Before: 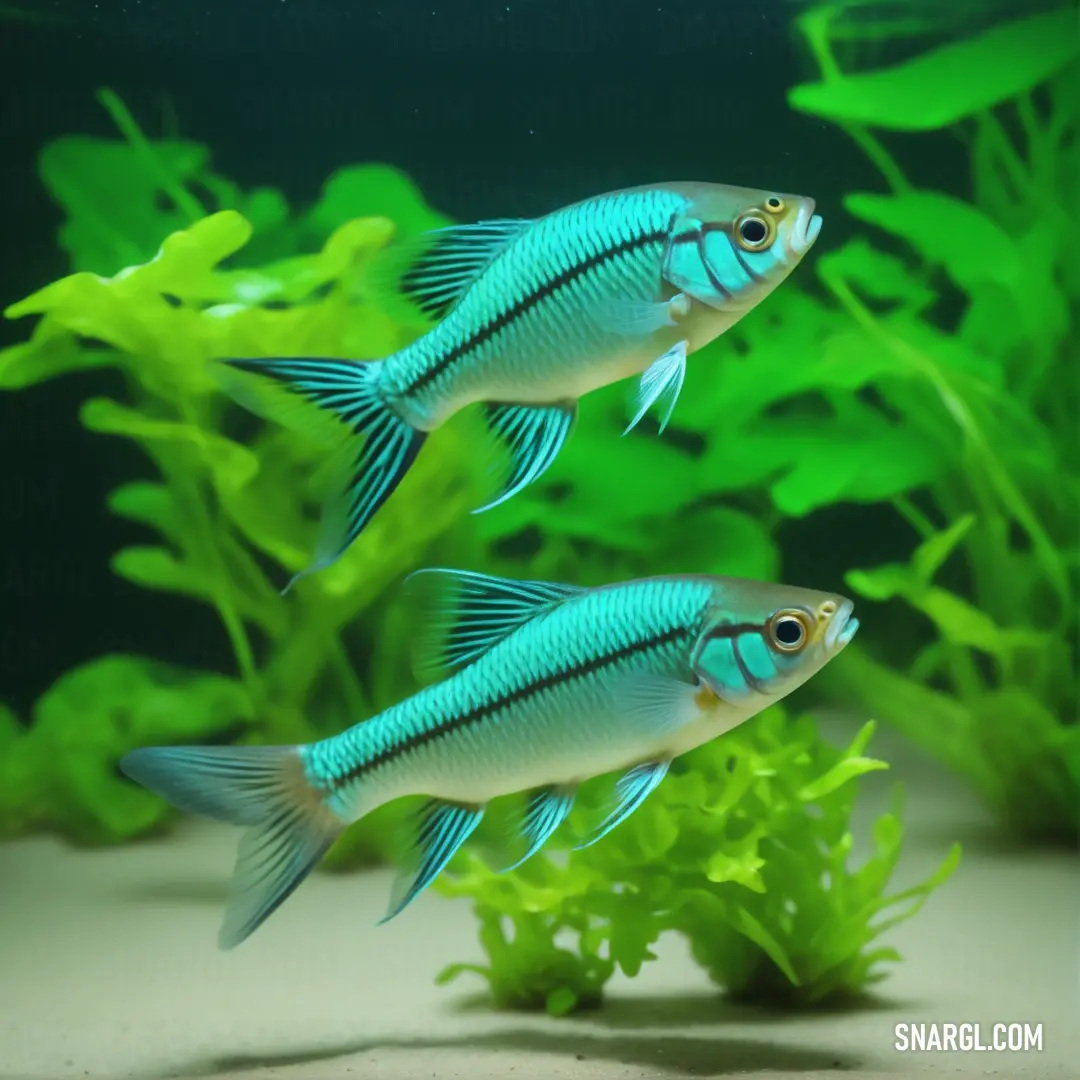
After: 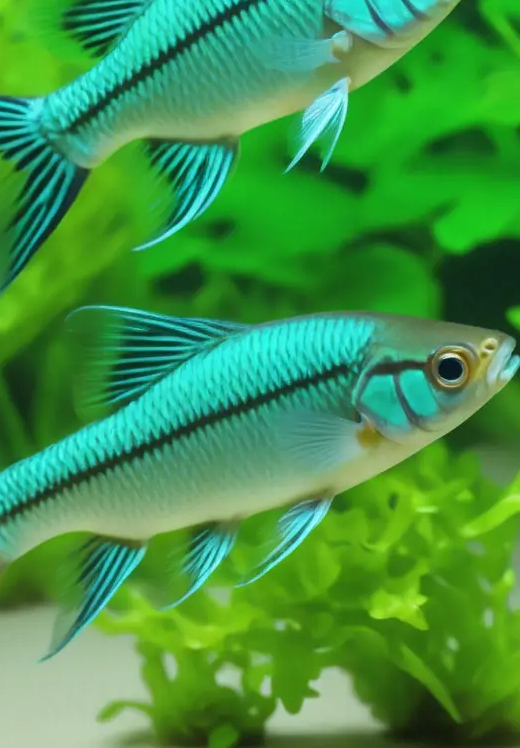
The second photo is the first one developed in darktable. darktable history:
crop: left 31.315%, top 24.429%, right 20.478%, bottom 6.246%
